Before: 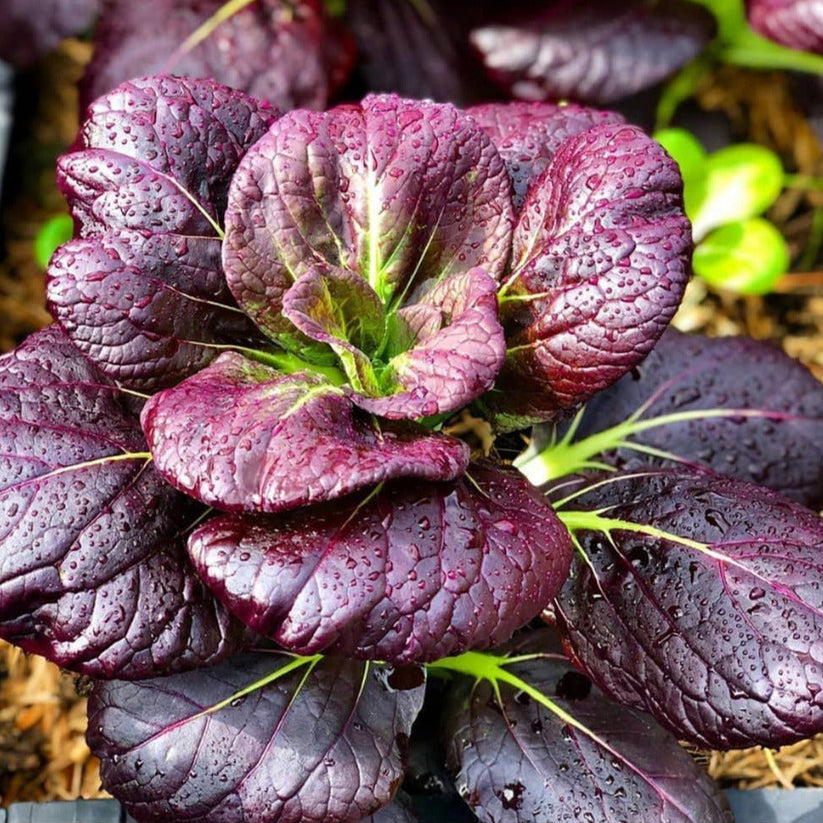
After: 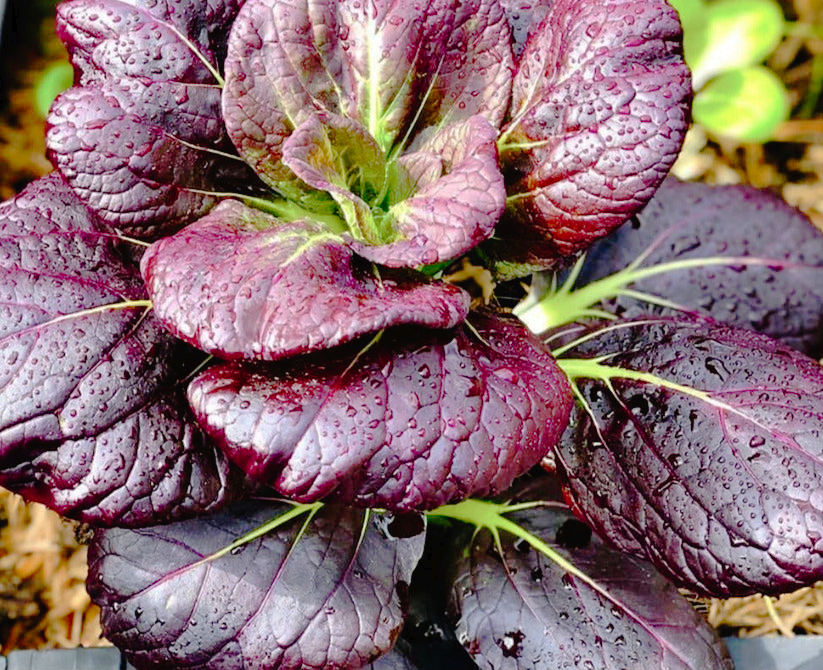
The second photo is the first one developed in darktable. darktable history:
crop and rotate: top 18.507%
tone curve: curves: ch0 [(0, 0) (0.003, 0.019) (0.011, 0.019) (0.025, 0.023) (0.044, 0.032) (0.069, 0.046) (0.1, 0.073) (0.136, 0.129) (0.177, 0.207) (0.224, 0.295) (0.277, 0.394) (0.335, 0.48) (0.399, 0.524) (0.468, 0.575) (0.543, 0.628) (0.623, 0.684) (0.709, 0.739) (0.801, 0.808) (0.898, 0.9) (1, 1)], preserve colors none
